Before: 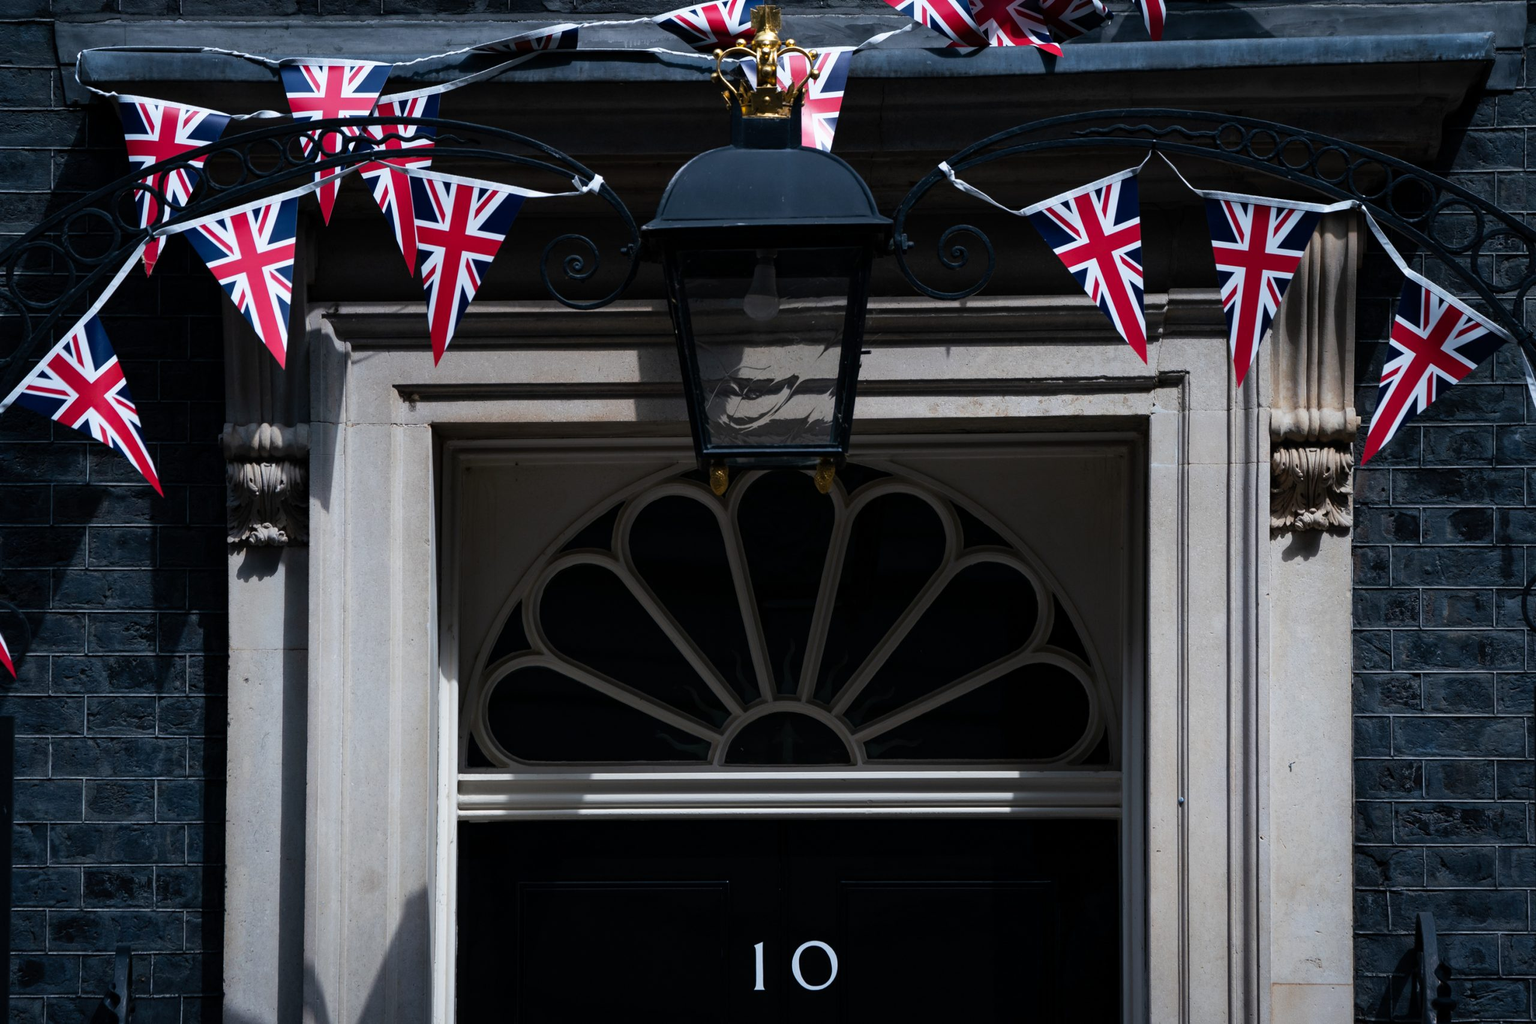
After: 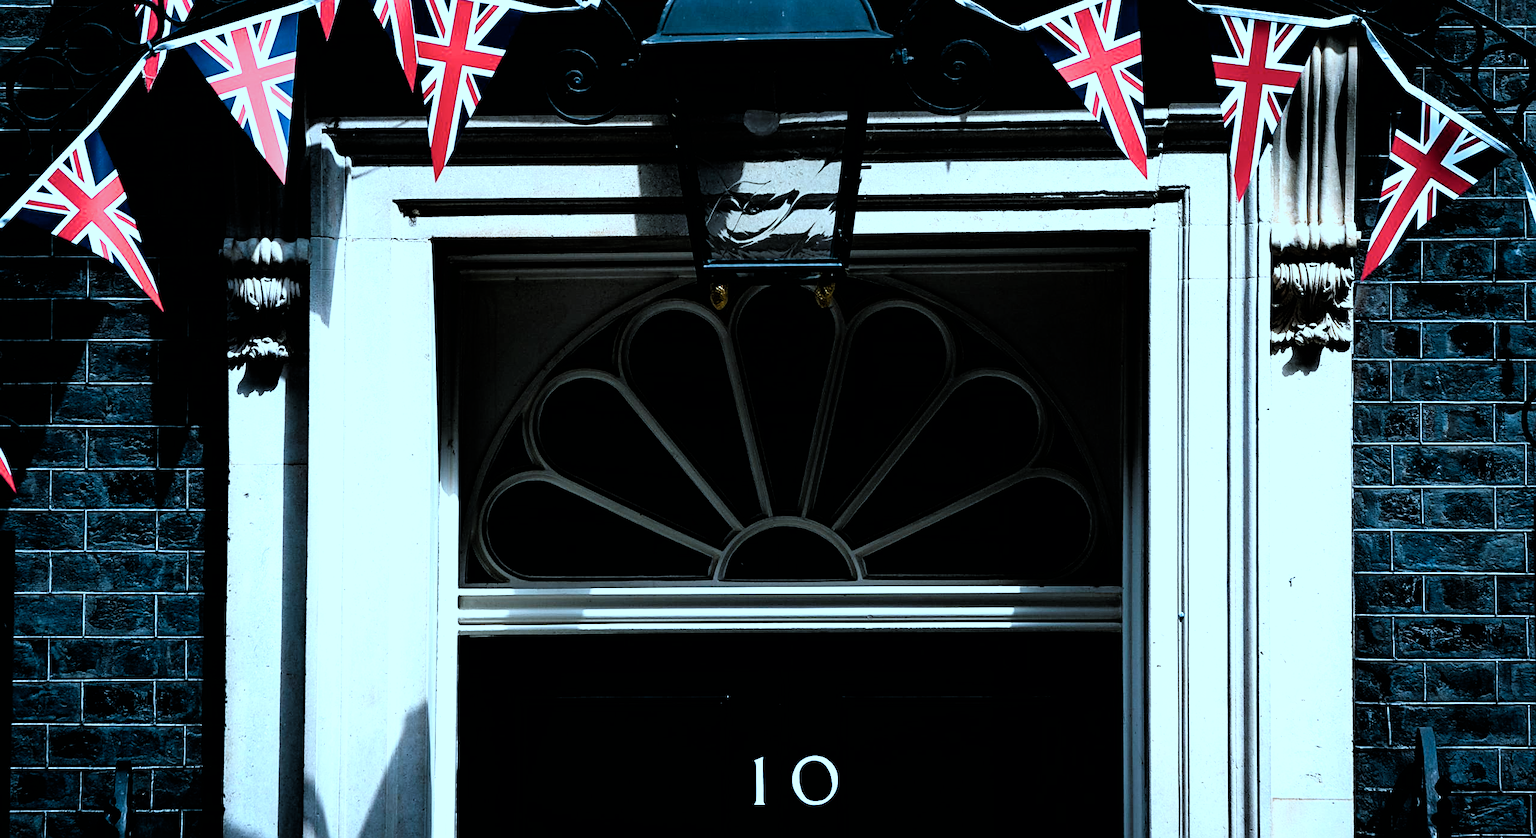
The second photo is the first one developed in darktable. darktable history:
sharpen: on, module defaults
exposure: black level correction 0, exposure 1.099 EV, compensate exposure bias true, compensate highlight preservation false
tone curve: curves: ch0 [(0, 0) (0.641, 0.691) (1, 1)], preserve colors none
tone equalizer: on, module defaults
color balance rgb: shadows lift › luminance -7.648%, shadows lift › chroma 2.229%, shadows lift › hue 163.63°, linear chroma grading › global chroma 14.782%, perceptual saturation grading › global saturation 3.977%, global vibrance 11.13%
crop and rotate: top 18.153%
filmic rgb: black relative exposure -3.47 EV, white relative exposure 2.29 EV, hardness 3.41
color correction: highlights a* -12.16, highlights b* -15.2
